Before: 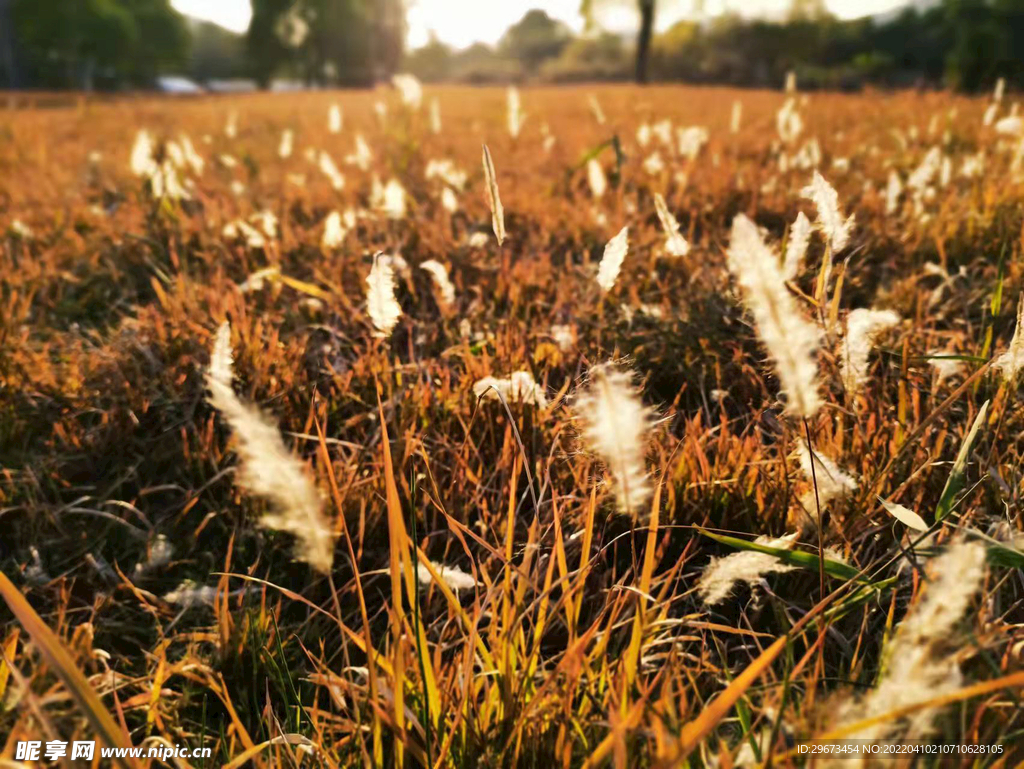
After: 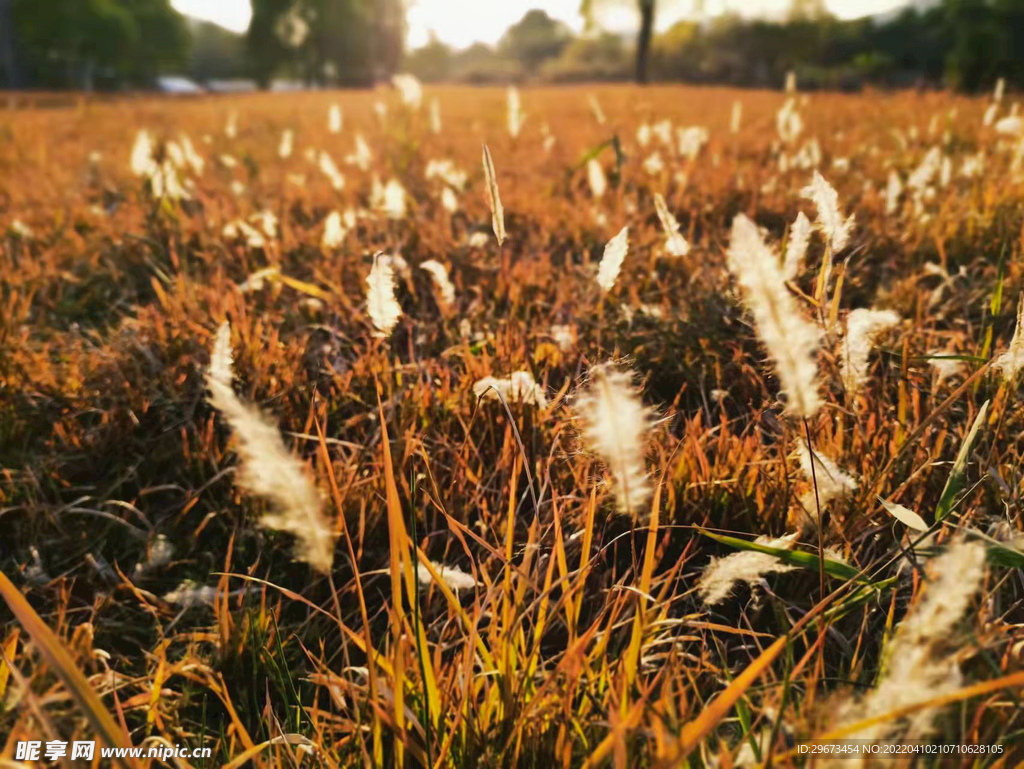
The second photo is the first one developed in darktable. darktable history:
contrast equalizer: y [[0.586, 0.584, 0.576, 0.565, 0.552, 0.539], [0.5 ×6], [0.97, 0.959, 0.919, 0.859, 0.789, 0.717], [0 ×6], [0 ×6]], mix -0.283
